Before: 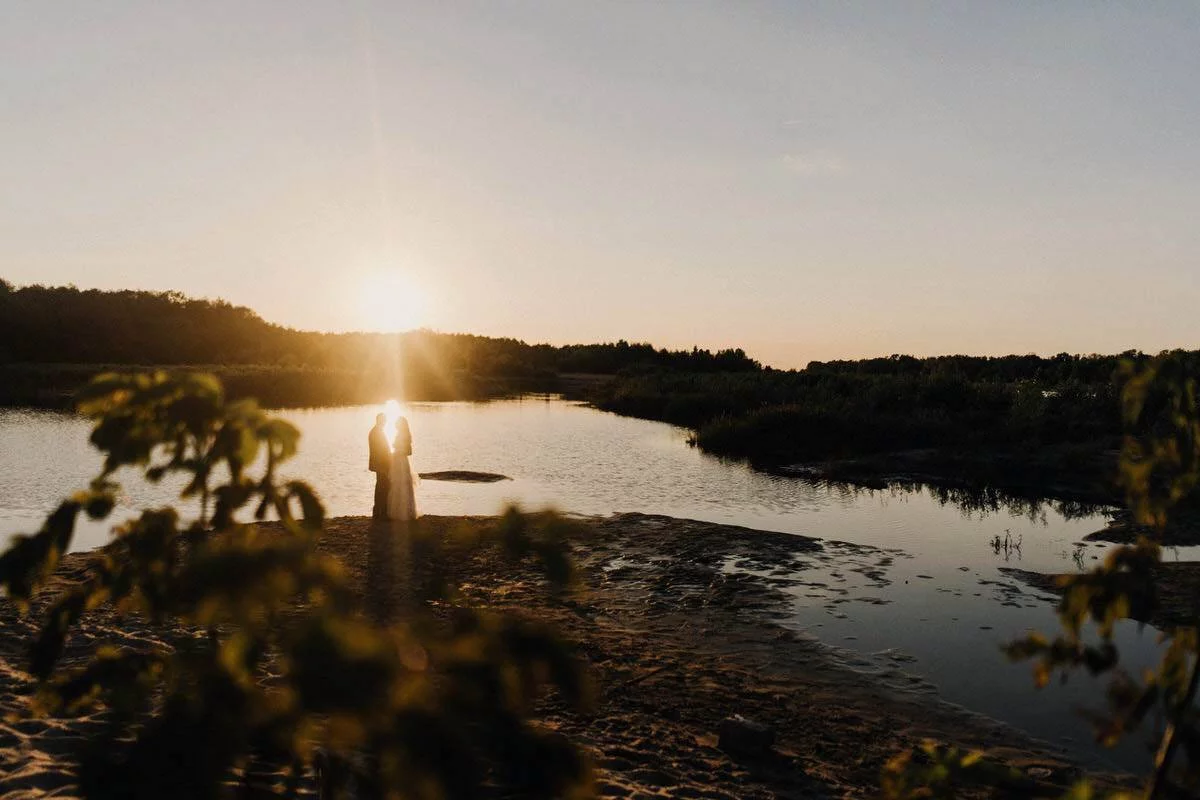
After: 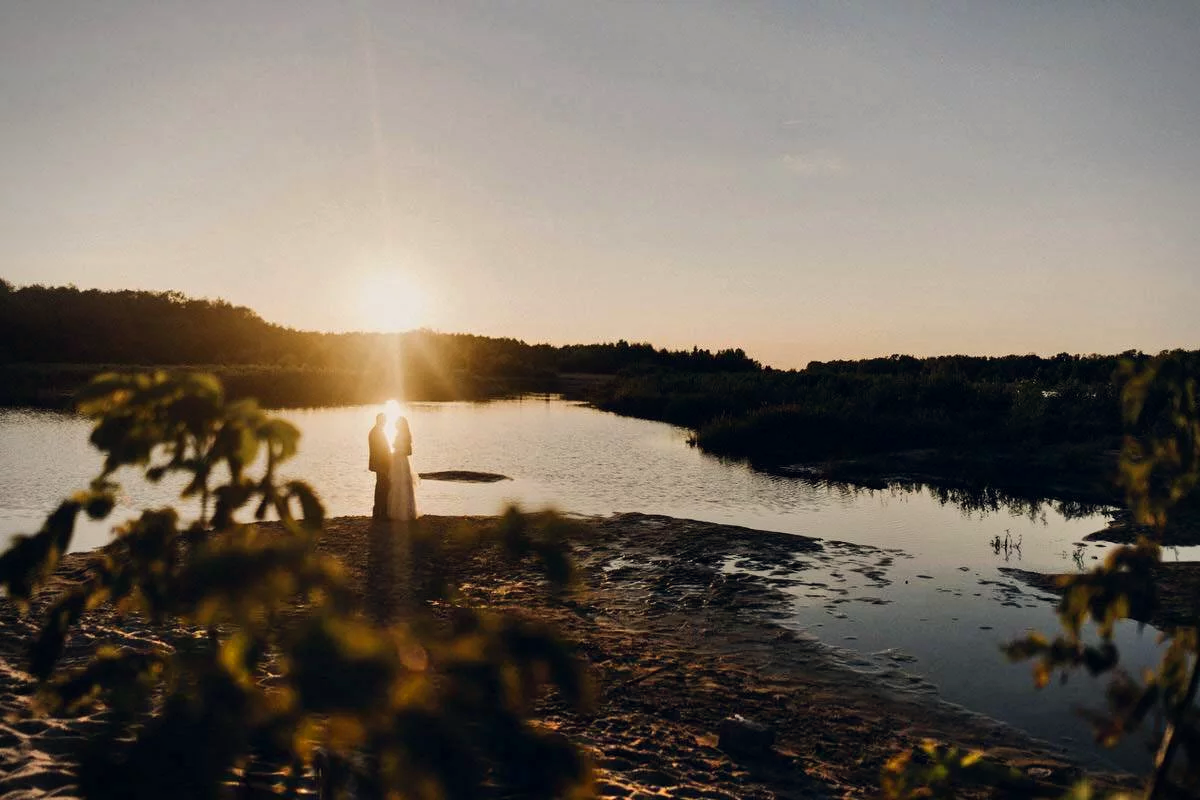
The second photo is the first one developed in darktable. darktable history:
vignetting: fall-off start 89.17%, fall-off radius 44.14%, brightness -0.403, saturation -0.307, width/height ratio 1.162
shadows and highlights: highlights color adjustment 49.19%, low approximation 0.01, soften with gaussian
contrast brightness saturation: contrast 0.026, brightness -0.038
color correction: highlights a* 0.235, highlights b* 2.69, shadows a* -0.774, shadows b* -4.32
